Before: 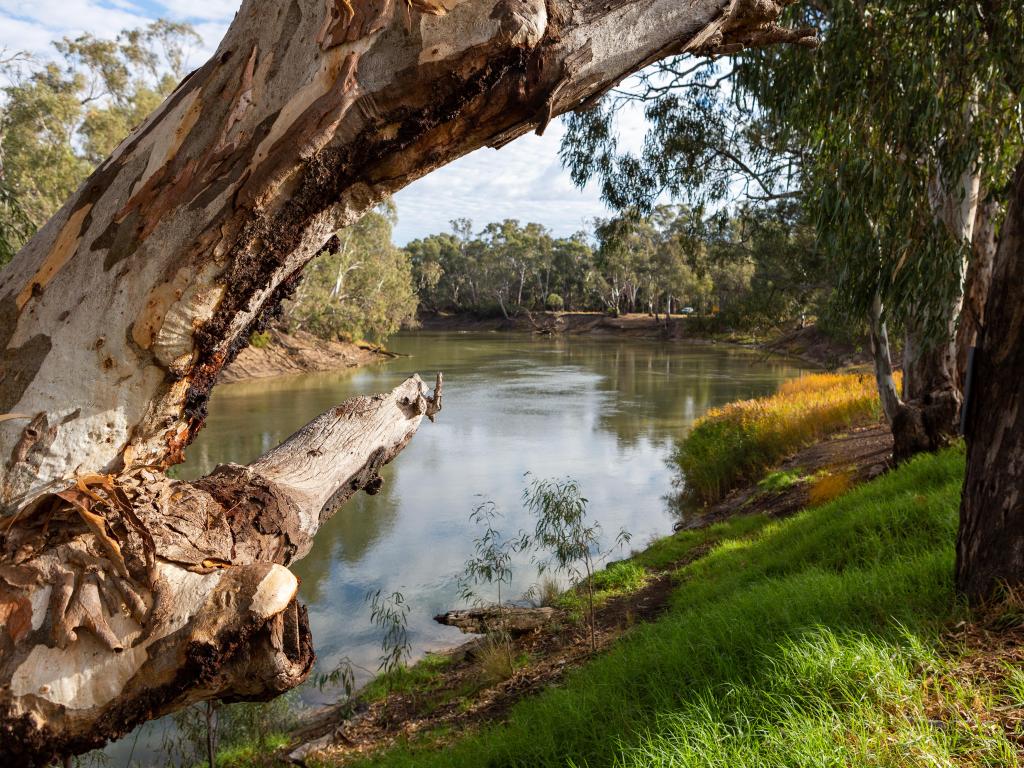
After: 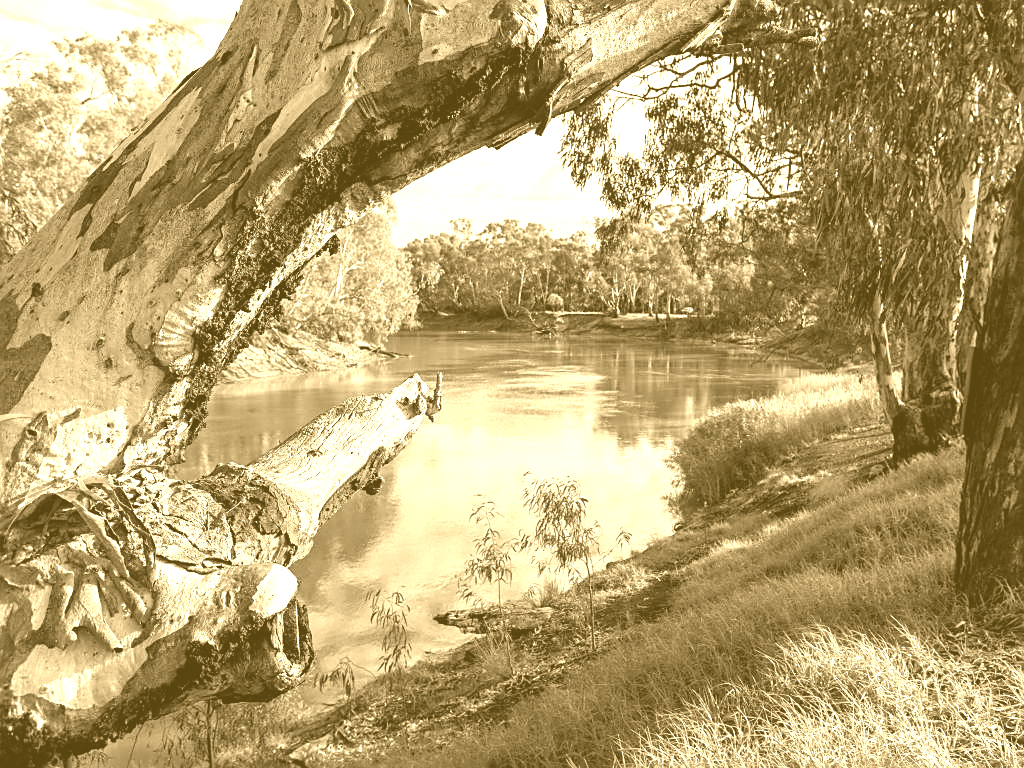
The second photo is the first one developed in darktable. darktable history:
sharpen: on, module defaults
local contrast: mode bilateral grid, contrast 20, coarseness 50, detail 120%, midtone range 0.2
colorize: hue 36°, source mix 100%
